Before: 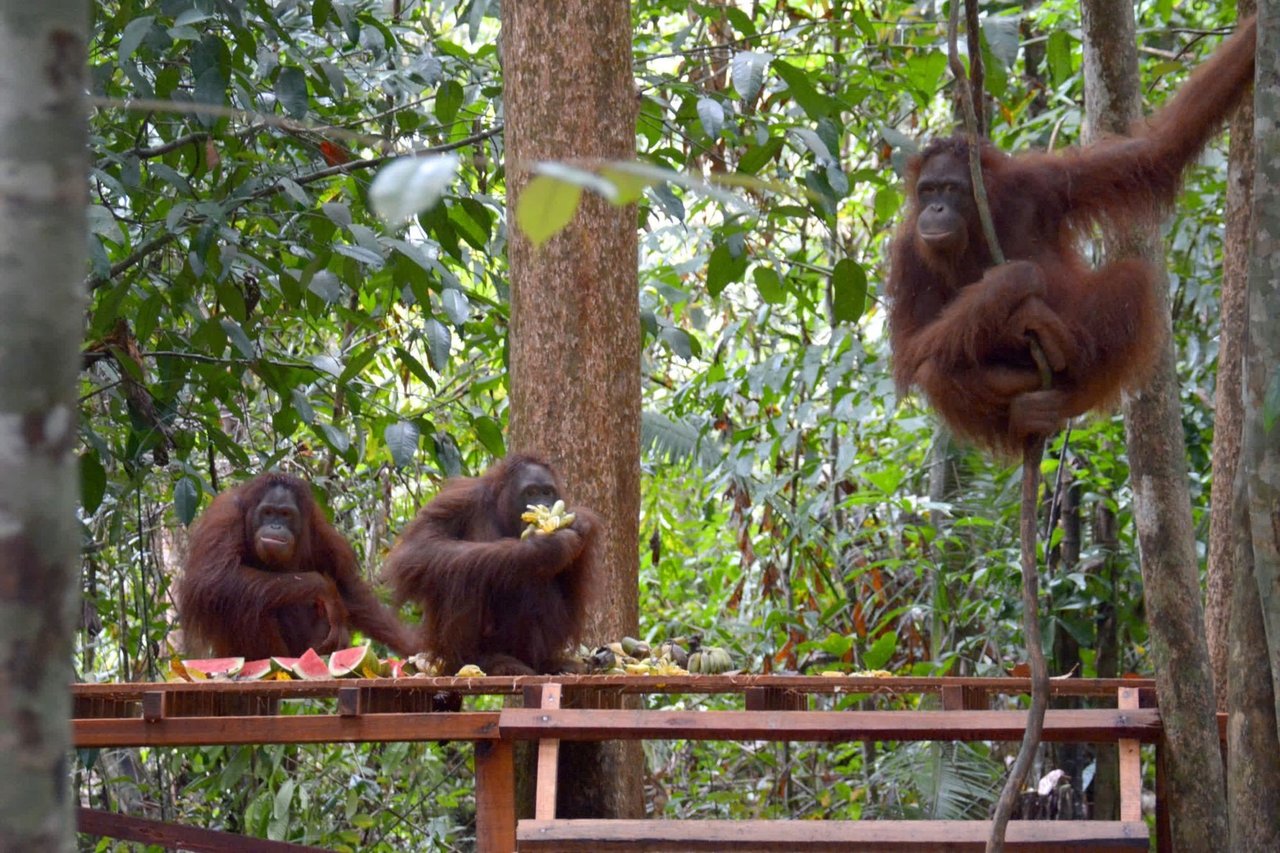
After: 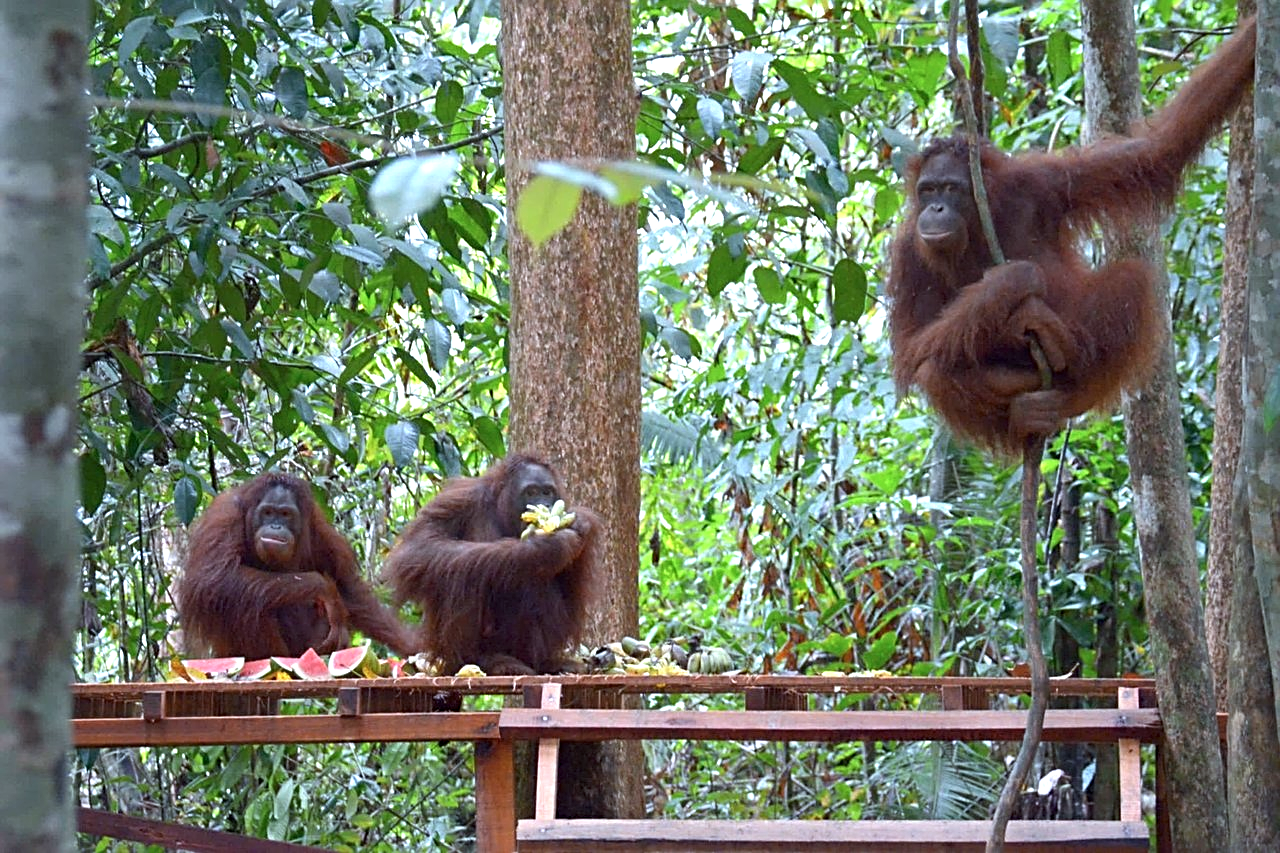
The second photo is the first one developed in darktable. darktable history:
color calibration: illuminant F (fluorescent), F source F9 (Cool White Deluxe 4150 K) – high CRI, x 0.374, y 0.373, temperature 4158.34 K
sharpen: radius 2.531, amount 0.628
exposure: black level correction 0, exposure 0.5 EV, compensate exposure bias true, compensate highlight preservation false
